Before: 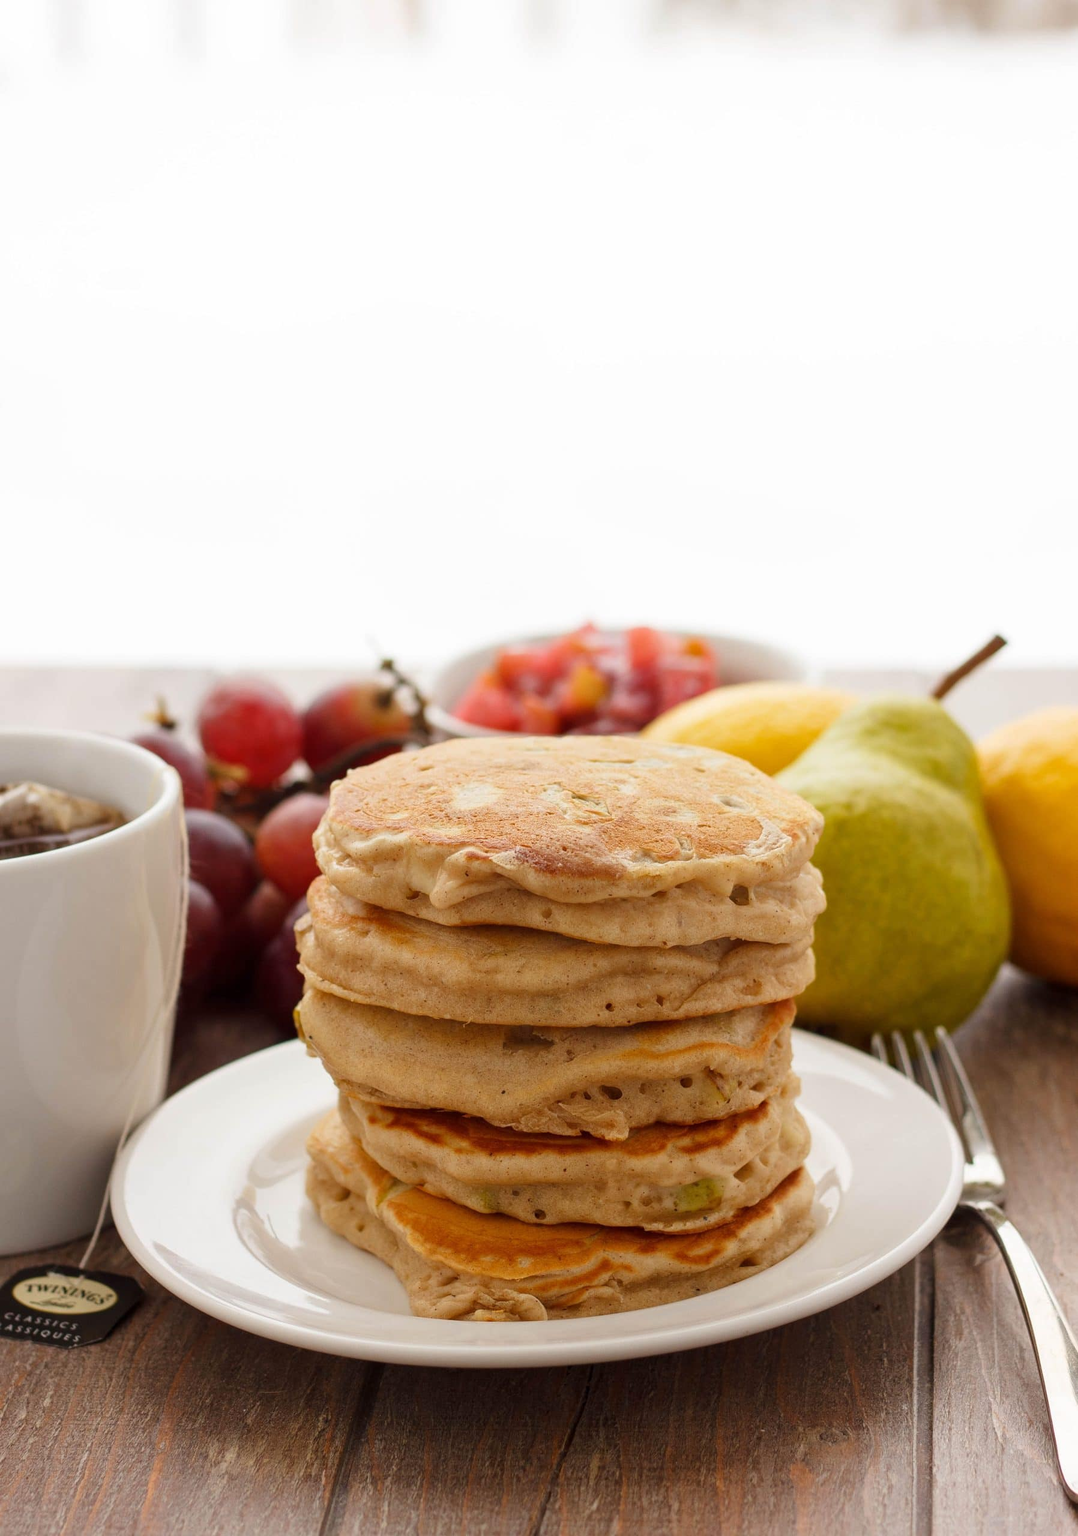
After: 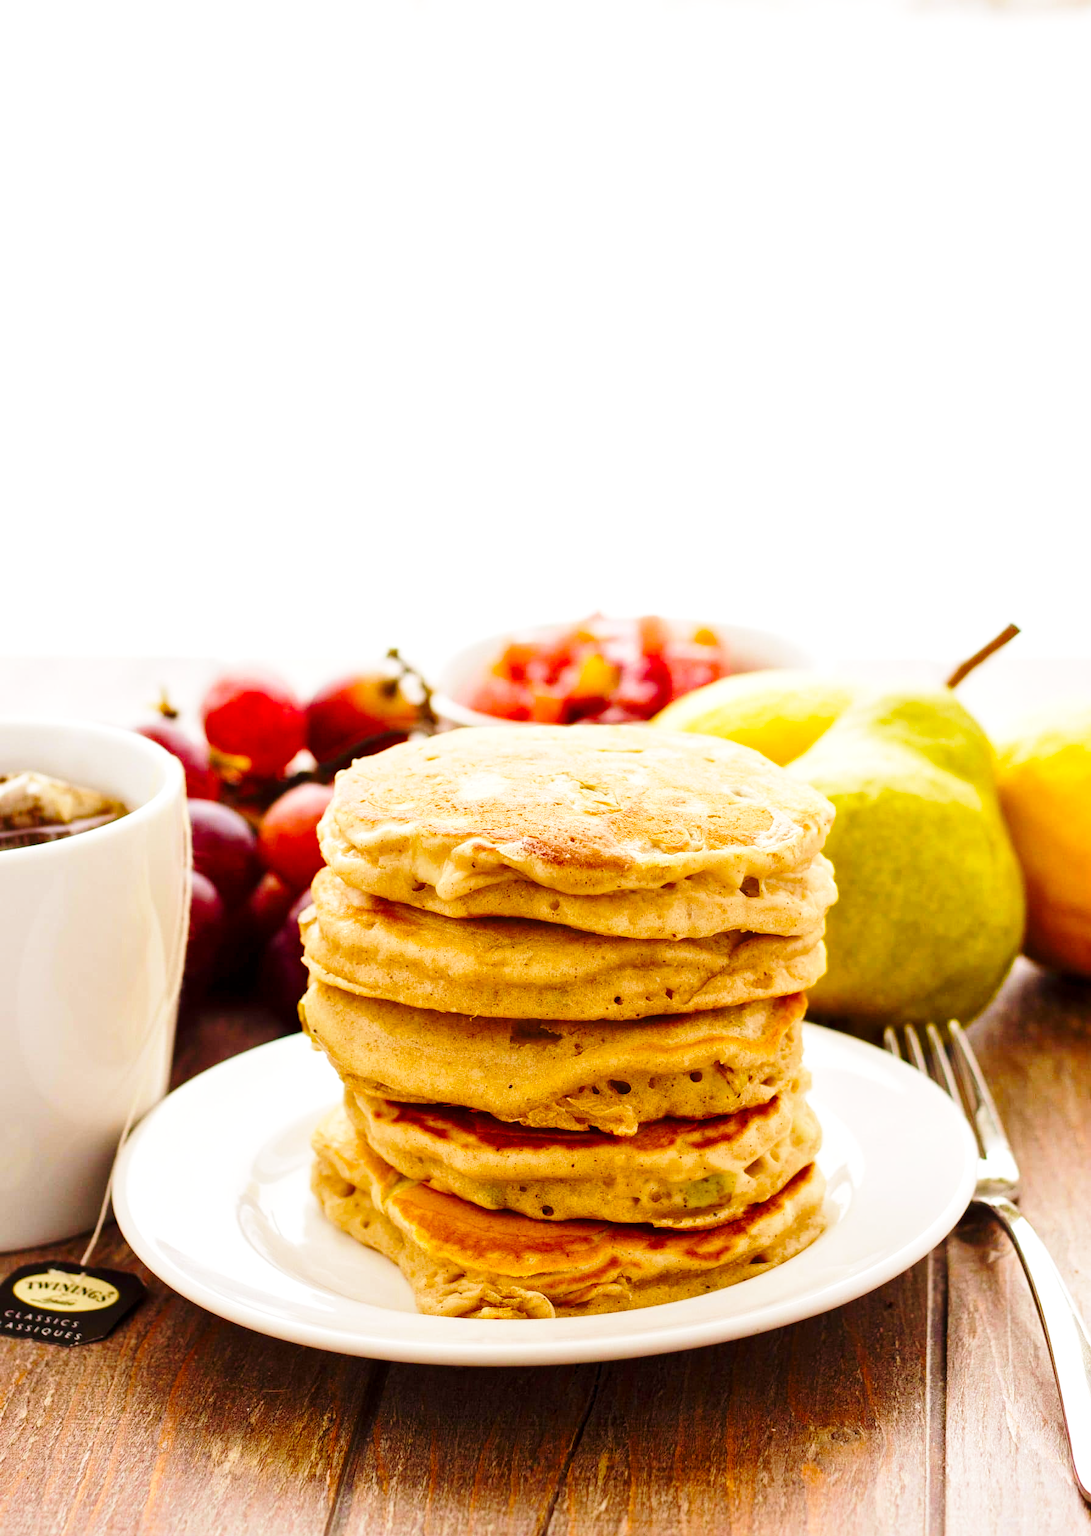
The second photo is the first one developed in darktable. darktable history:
local contrast: mode bilateral grid, contrast 21, coarseness 50, detail 120%, midtone range 0.2
crop: top 1.406%, right 0.063%
base curve: curves: ch0 [(0, 0) (0.028, 0.03) (0.121, 0.232) (0.46, 0.748) (0.859, 0.968) (1, 1)], preserve colors none
color balance rgb: perceptual saturation grading › global saturation 34.999%, perceptual saturation grading › highlights -25.291%, perceptual saturation grading › shadows 24.867%, perceptual brilliance grading › highlights 6.387%, perceptual brilliance grading › mid-tones 17.118%, perceptual brilliance grading › shadows -5.304%
velvia: on, module defaults
